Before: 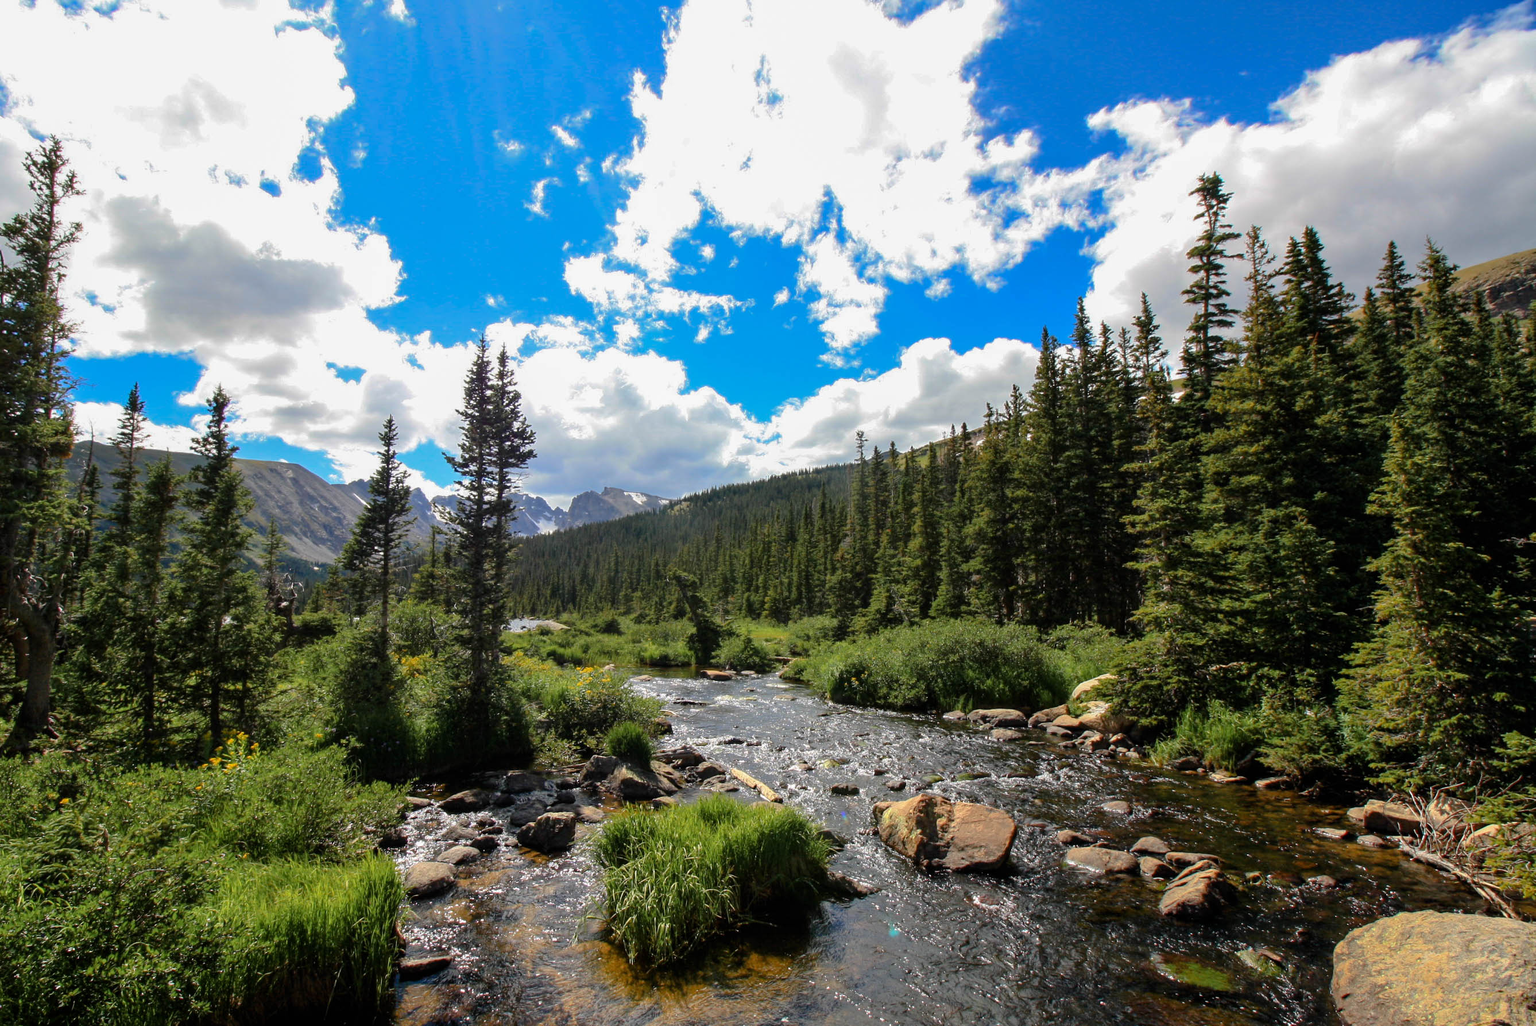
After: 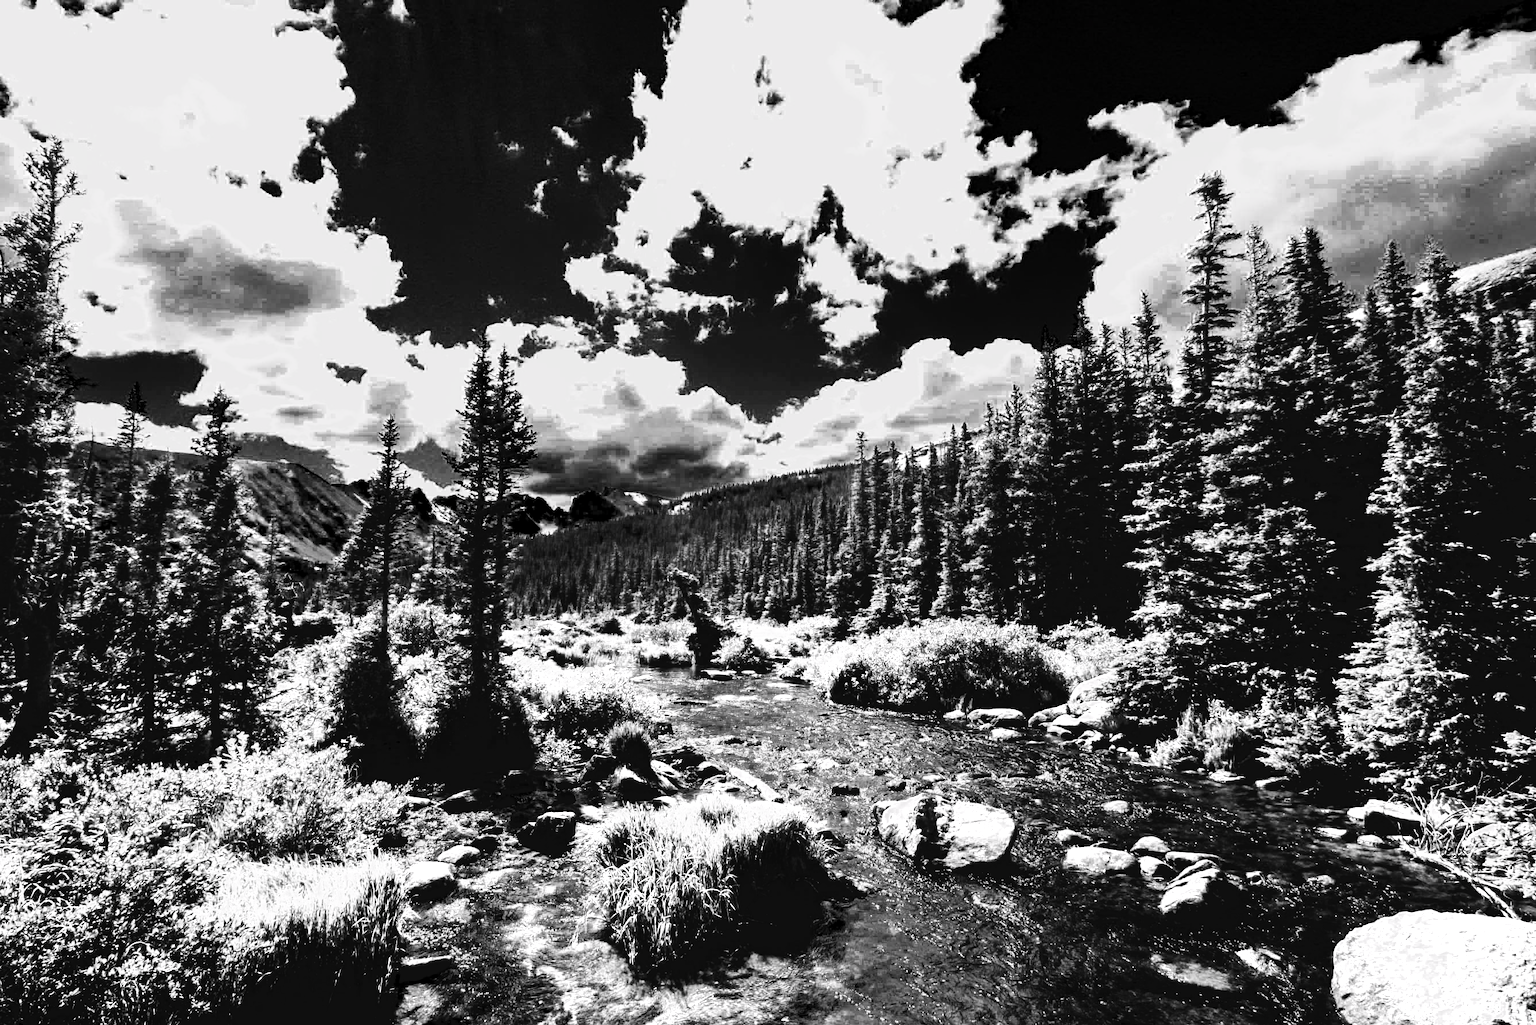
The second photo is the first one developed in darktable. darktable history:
tone curve: curves: ch0 [(0, 0) (0.003, 0.003) (0.011, 0.011) (0.025, 0.025) (0.044, 0.044) (0.069, 0.068) (0.1, 0.098) (0.136, 0.134) (0.177, 0.175) (0.224, 0.221) (0.277, 0.273) (0.335, 0.331) (0.399, 0.393) (0.468, 0.462) (0.543, 0.558) (0.623, 0.636) (0.709, 0.719) (0.801, 0.807) (0.898, 0.901) (1, 1)], preserve colors none
color look up table: target L [95.69, 94.2, 93.05, 96.88, 97.08, 88.92, 96.64, 97.43, 95.84, 94.92, 94.55, 30.59, 200, 95.59, 27.53, 97.58, 94.2, 98.12, 93.15, 97.78, 90.34, 1.097, 43.19, 96.29, 24.42, 29.29, 27.53, 14.68, 4.315, 1.645, 1.919, 0.823, 1.919, 1.645, 2.742, 3.023, 1.371, 2.742, 3.967, 2.468, 3.636, 1.645, 86.7, 76.61, 70.36, 28.41, 0.823, 3.967, 3.321], target a [0.954, 0.479, 0, 0, 0.951, 0.485, 0.476, 0.95, 0, 0.61, 0.478, 0, 0, 0.477, 0, 0, 0.479, 0.949, 0.48, 0.949, 0.483, 0, 0, 0.477, 0 ×25], target b [-0.719, -0.361, 0, 0, -0.717, -0.366, -0.359, -0.716, 0, -0.844, -0.361, 0, 0, -0.36, 0, 0, -0.361, -0.715, -0.362, -0.716, -0.364, 0, 0, -0.359, 0 ×25], num patches 49
